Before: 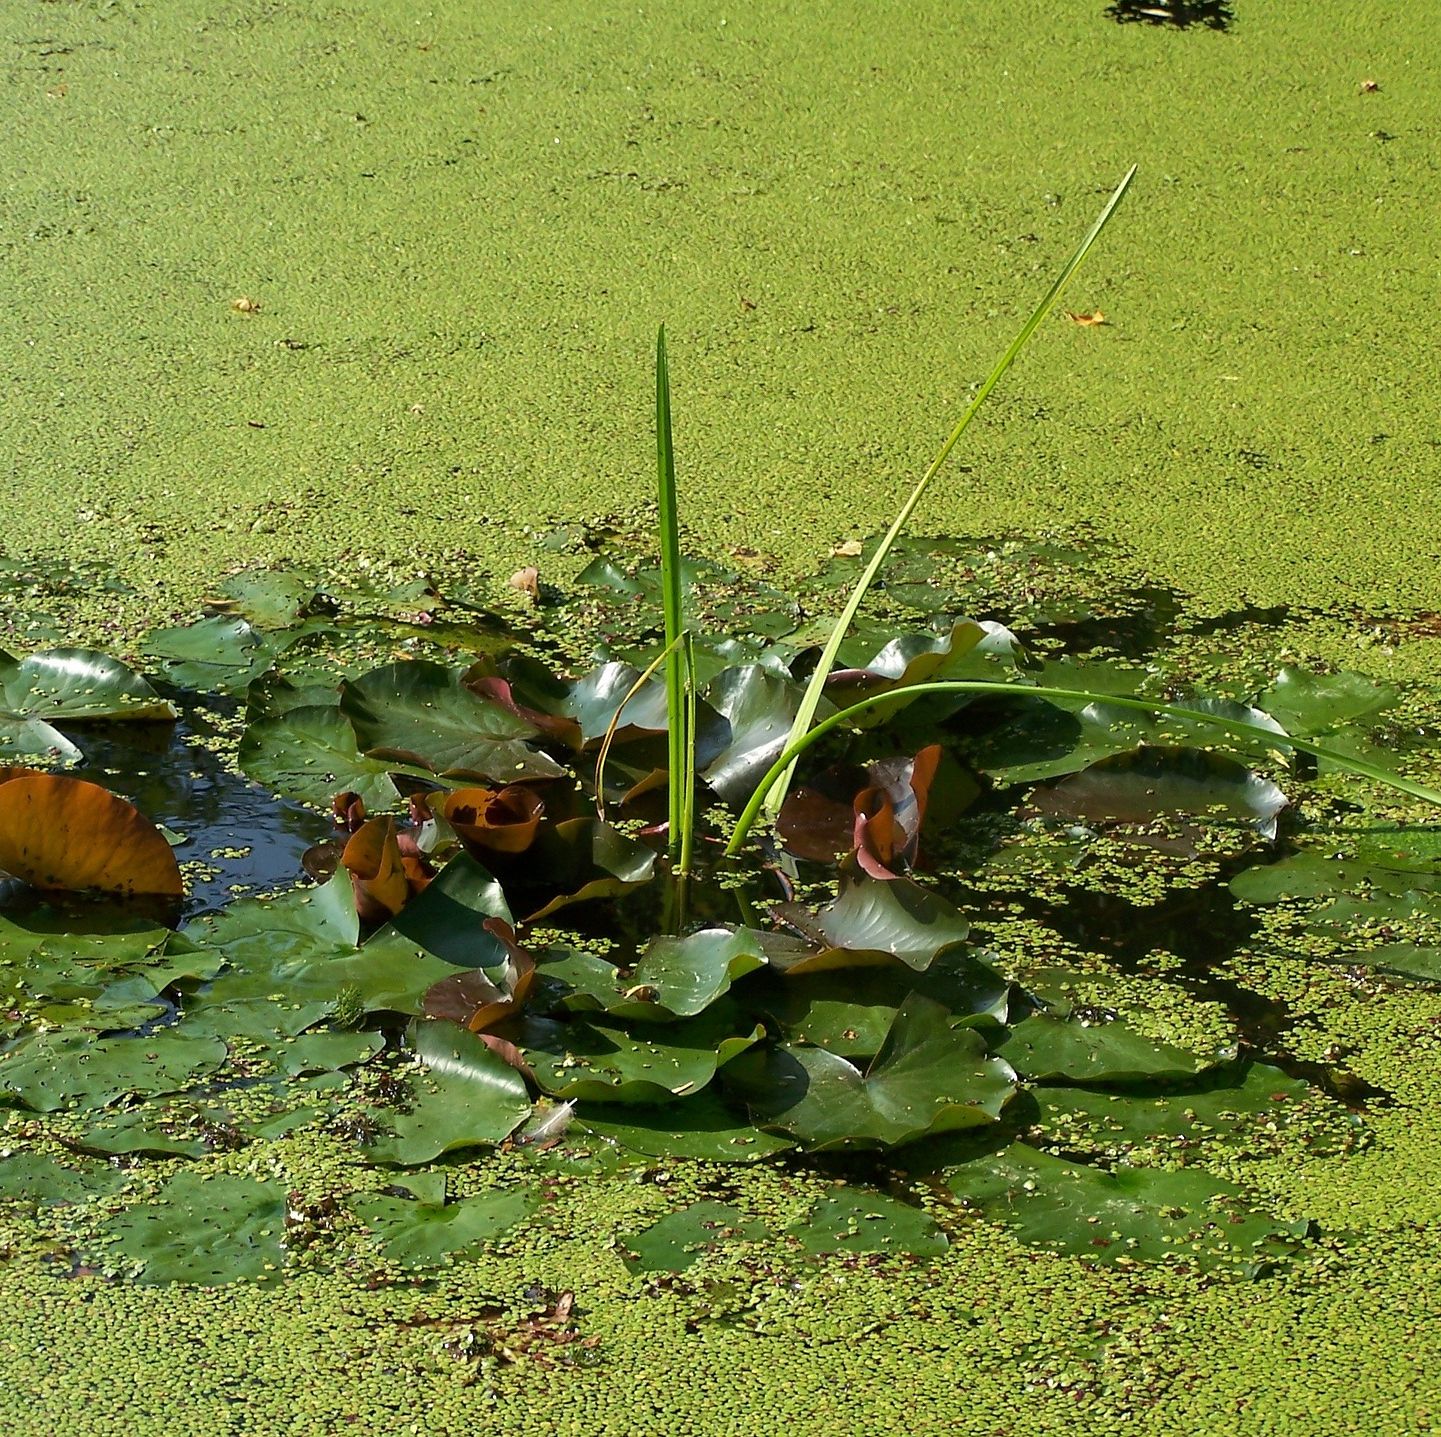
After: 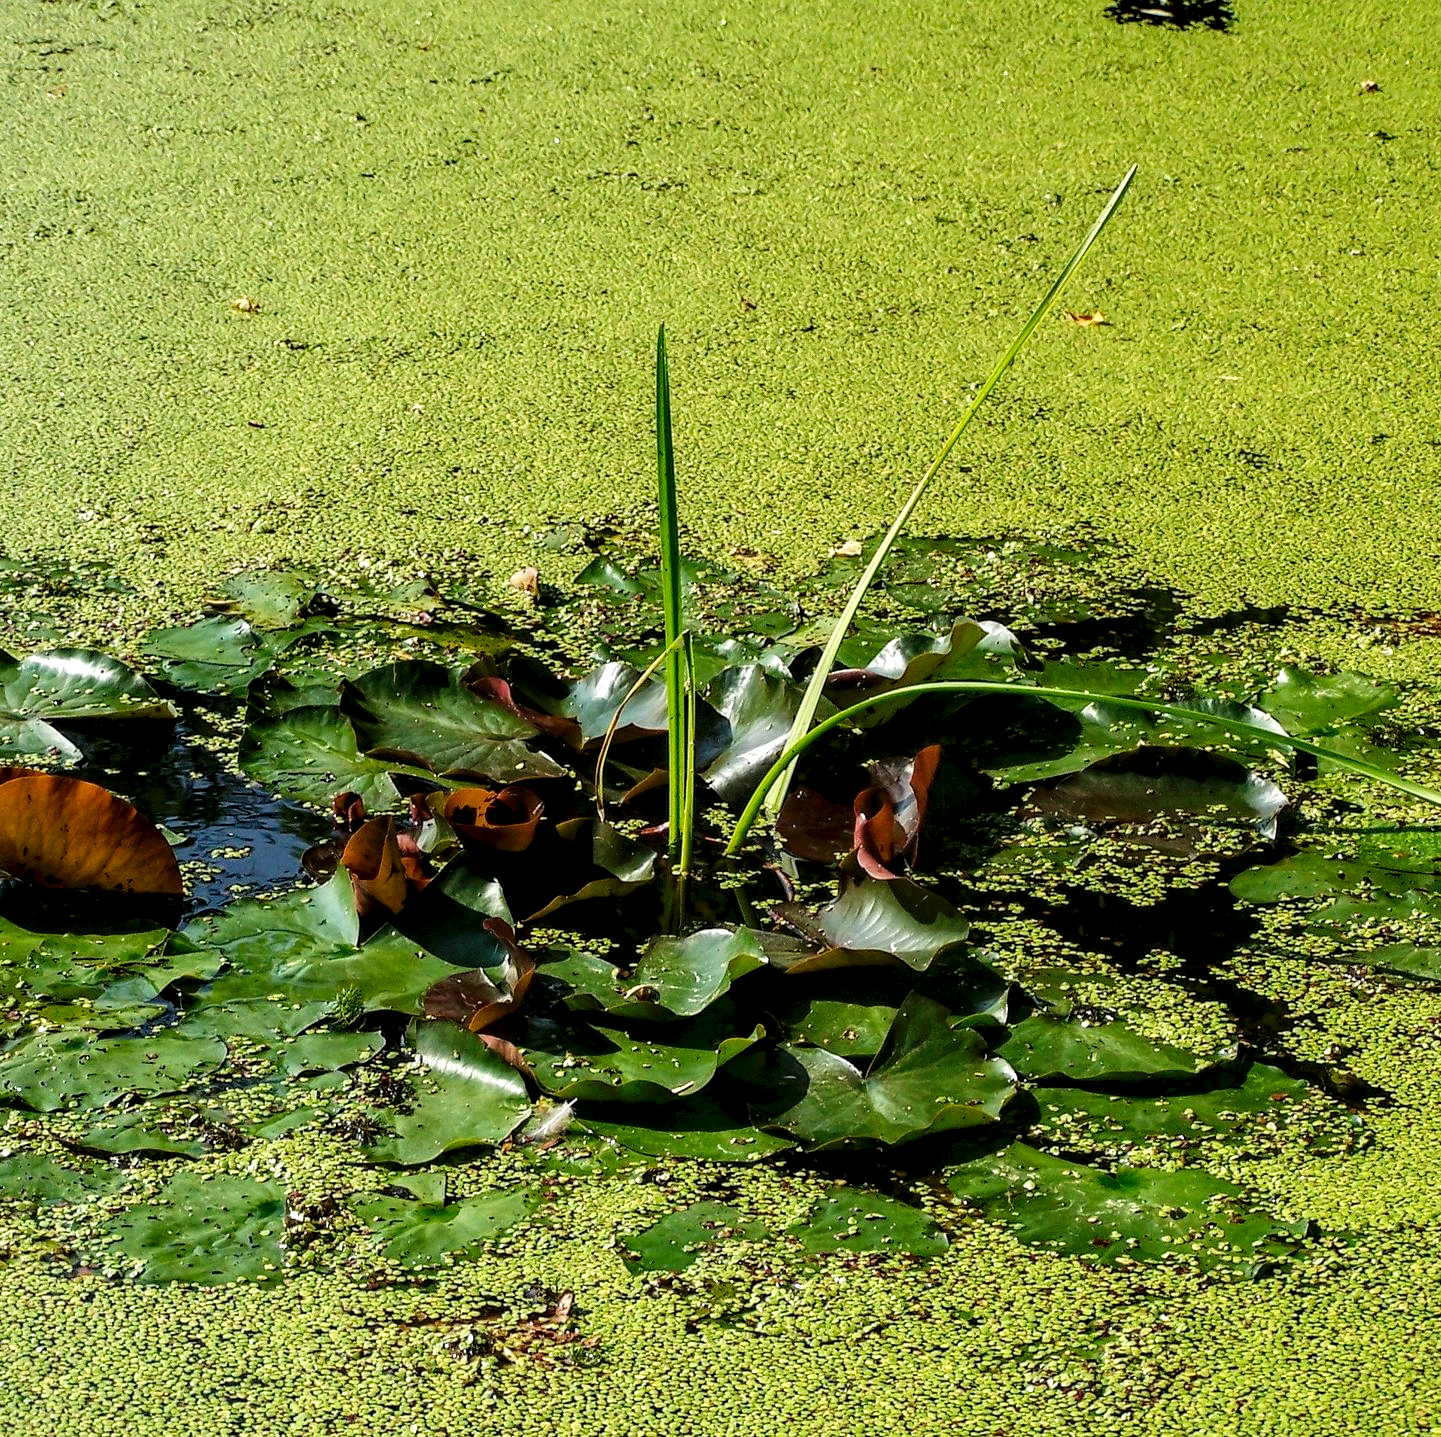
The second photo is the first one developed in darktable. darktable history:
local contrast: highlights 60%, shadows 60%, detail 160%
tone curve: curves: ch0 [(0, 0) (0.003, 0.018) (0.011, 0.019) (0.025, 0.024) (0.044, 0.037) (0.069, 0.053) (0.1, 0.075) (0.136, 0.105) (0.177, 0.136) (0.224, 0.179) (0.277, 0.244) (0.335, 0.319) (0.399, 0.4) (0.468, 0.495) (0.543, 0.58) (0.623, 0.671) (0.709, 0.757) (0.801, 0.838) (0.898, 0.913) (1, 1)], preserve colors none
